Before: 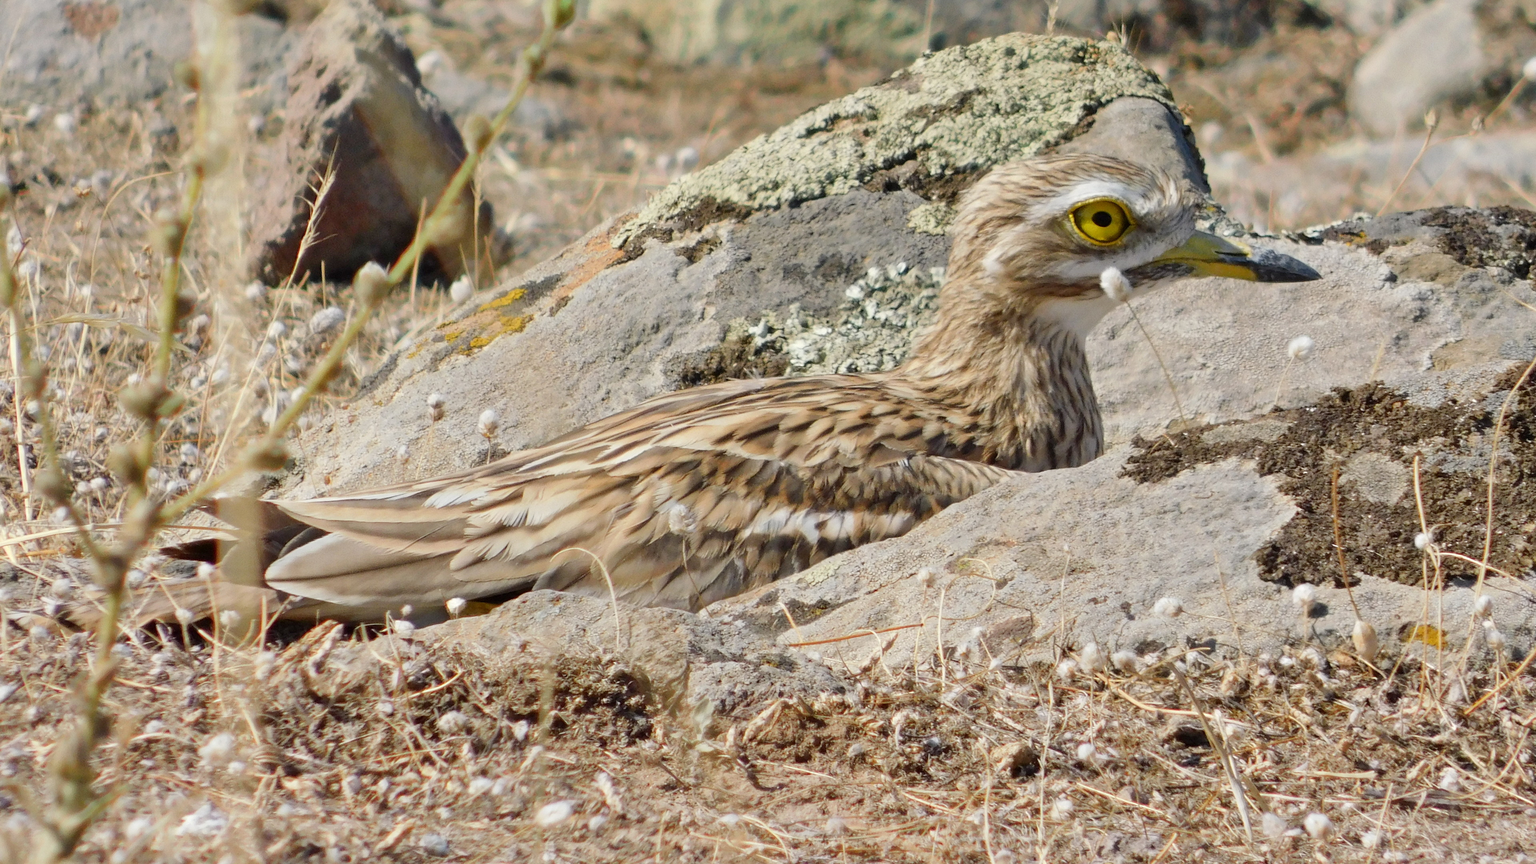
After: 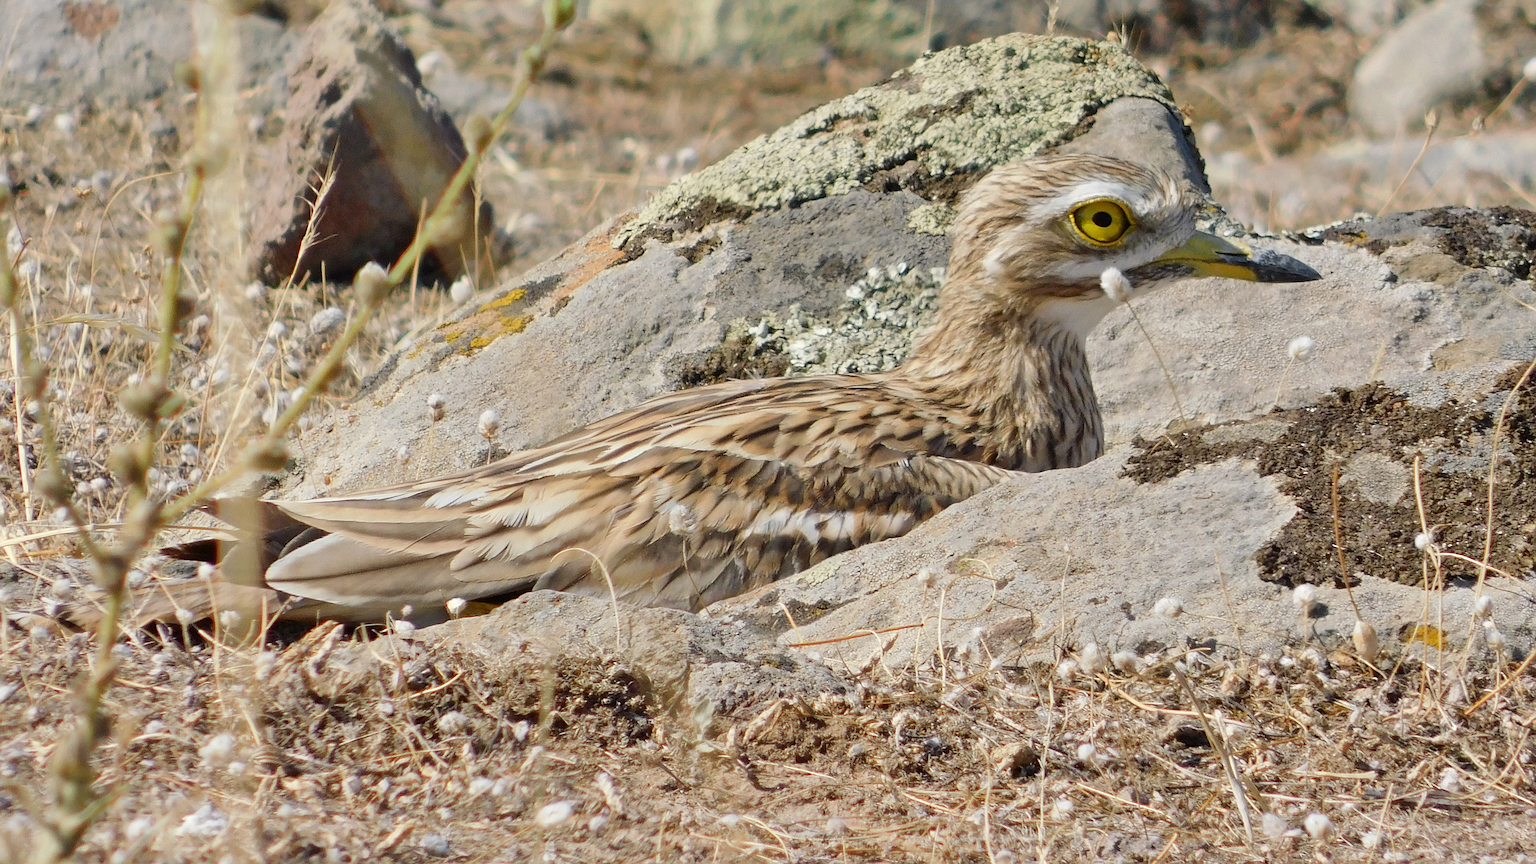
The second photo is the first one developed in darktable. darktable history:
exposure: black level correction 0, compensate highlight preservation false
sharpen: on, module defaults
